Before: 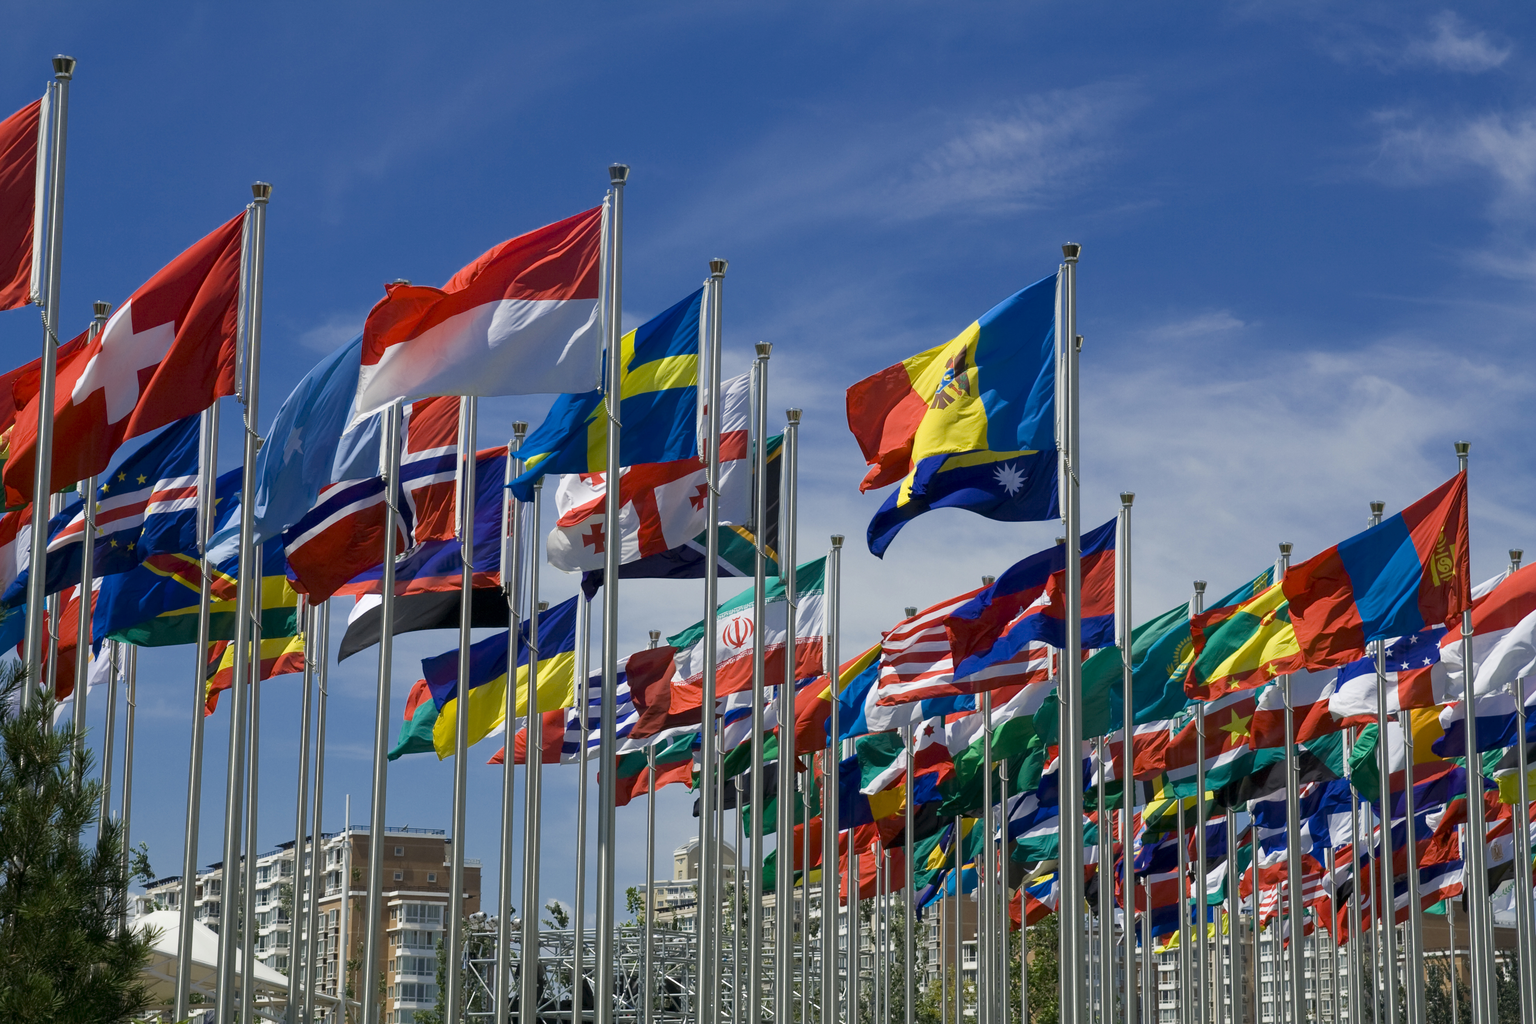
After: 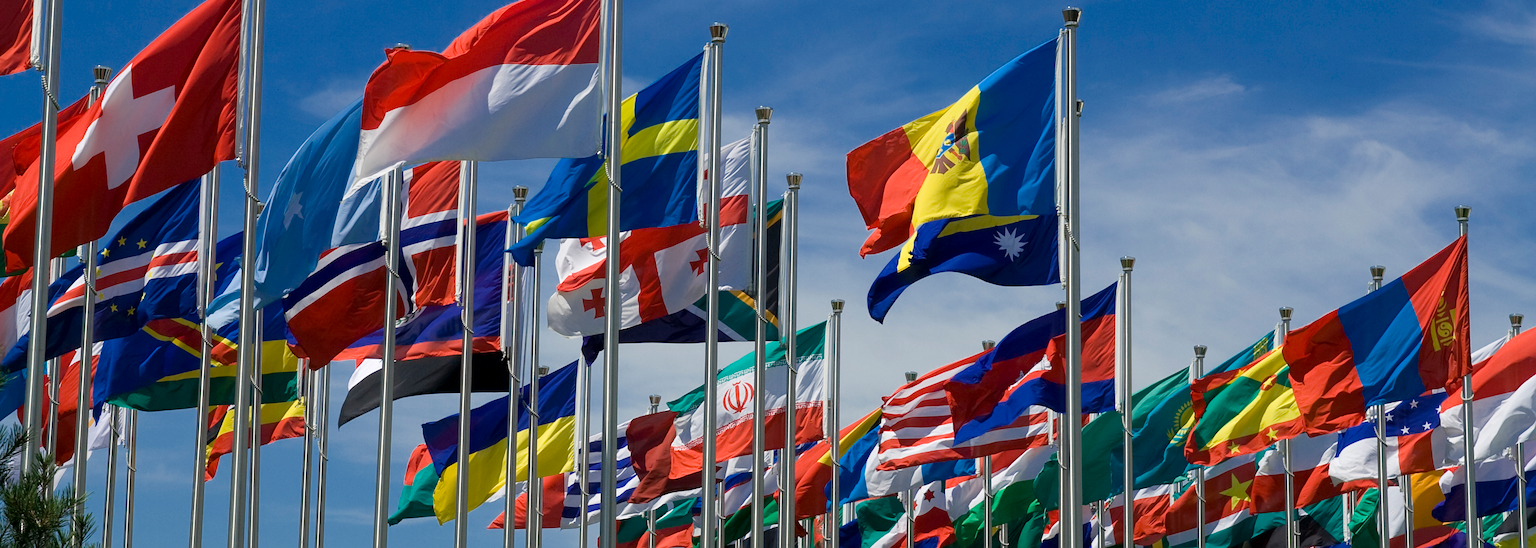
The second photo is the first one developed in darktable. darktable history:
sharpen: amount 0.2
crop and rotate: top 23.043%, bottom 23.437%
